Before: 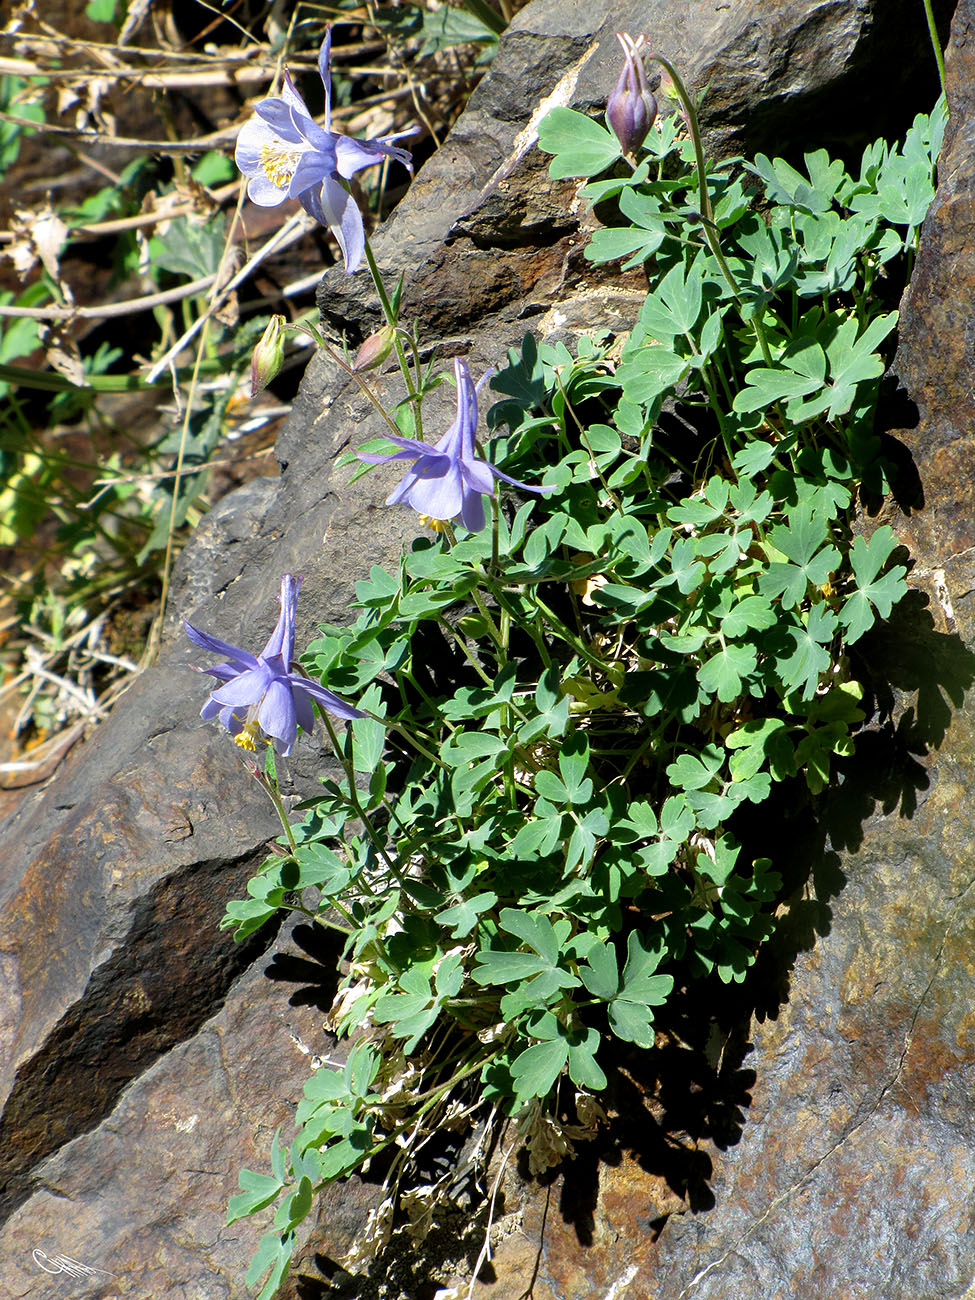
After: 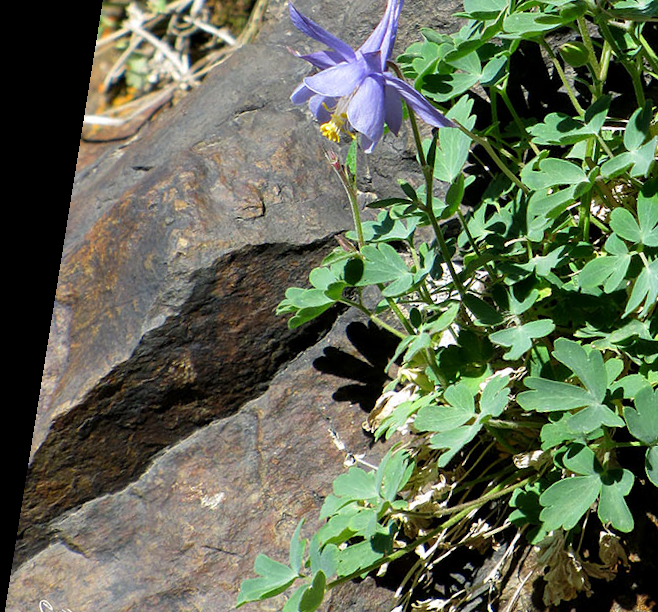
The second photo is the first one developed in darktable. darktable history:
rotate and perspective: rotation 9.12°, automatic cropping off
crop: top 44.483%, right 43.593%, bottom 12.892%
